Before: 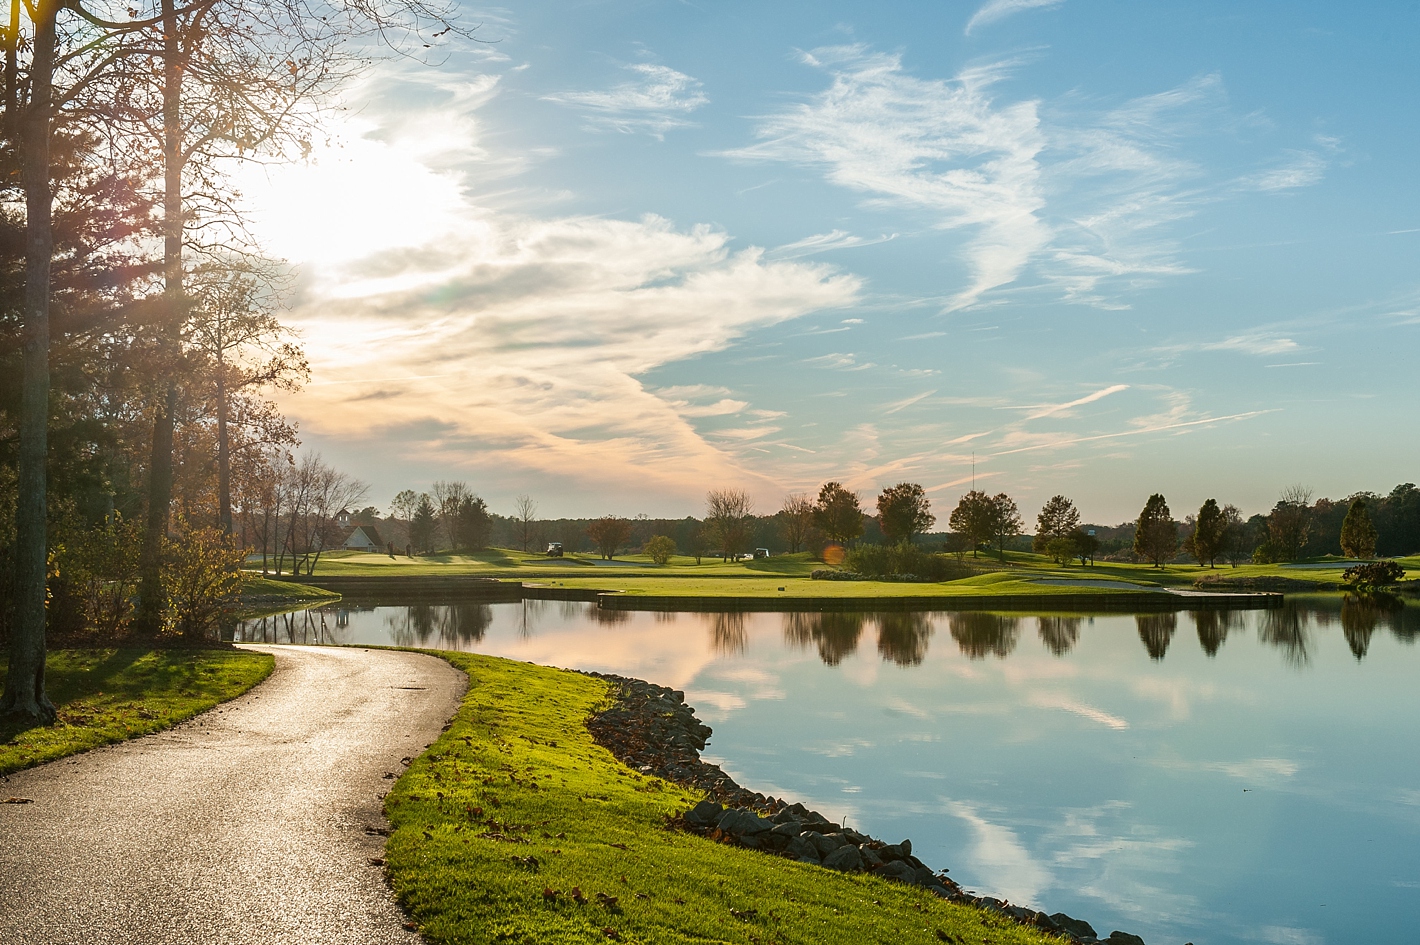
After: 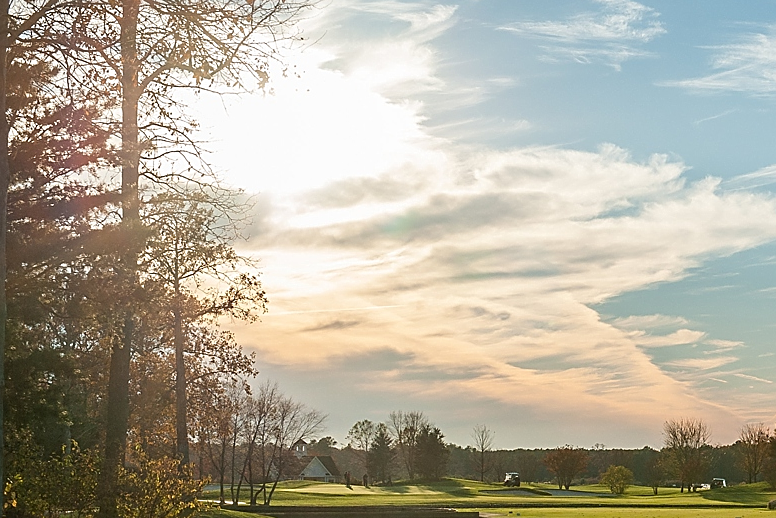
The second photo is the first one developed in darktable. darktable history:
crop and rotate: left 3.047%, top 7.509%, right 42.236%, bottom 37.598%
sharpen: on, module defaults
